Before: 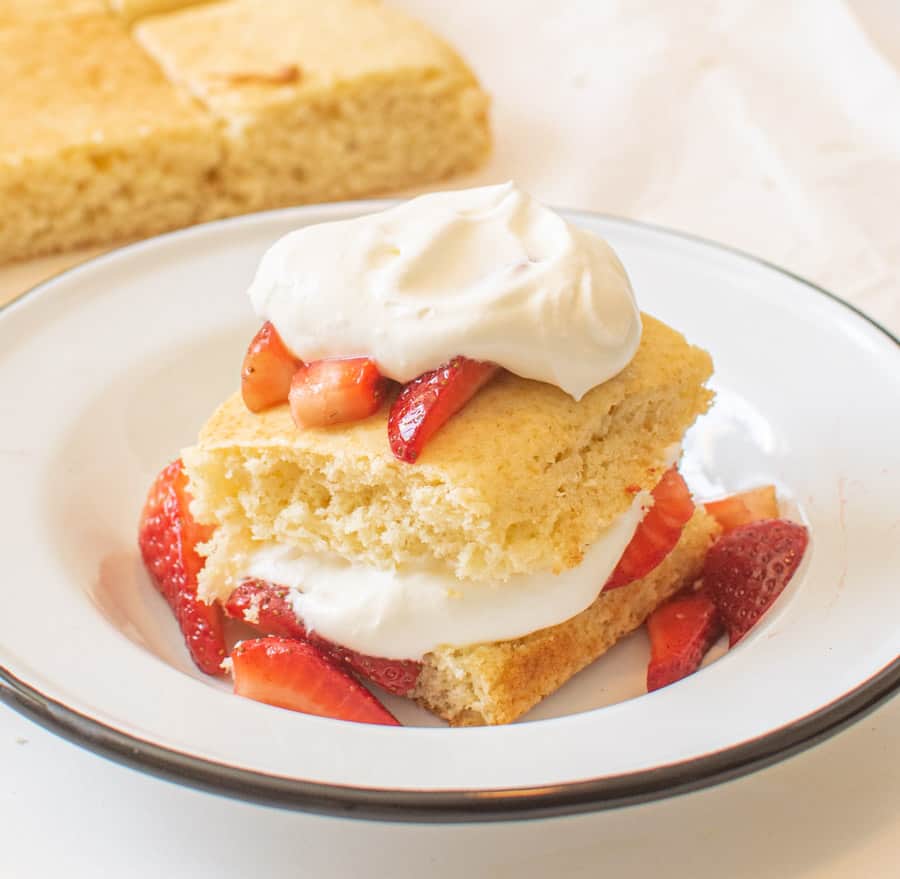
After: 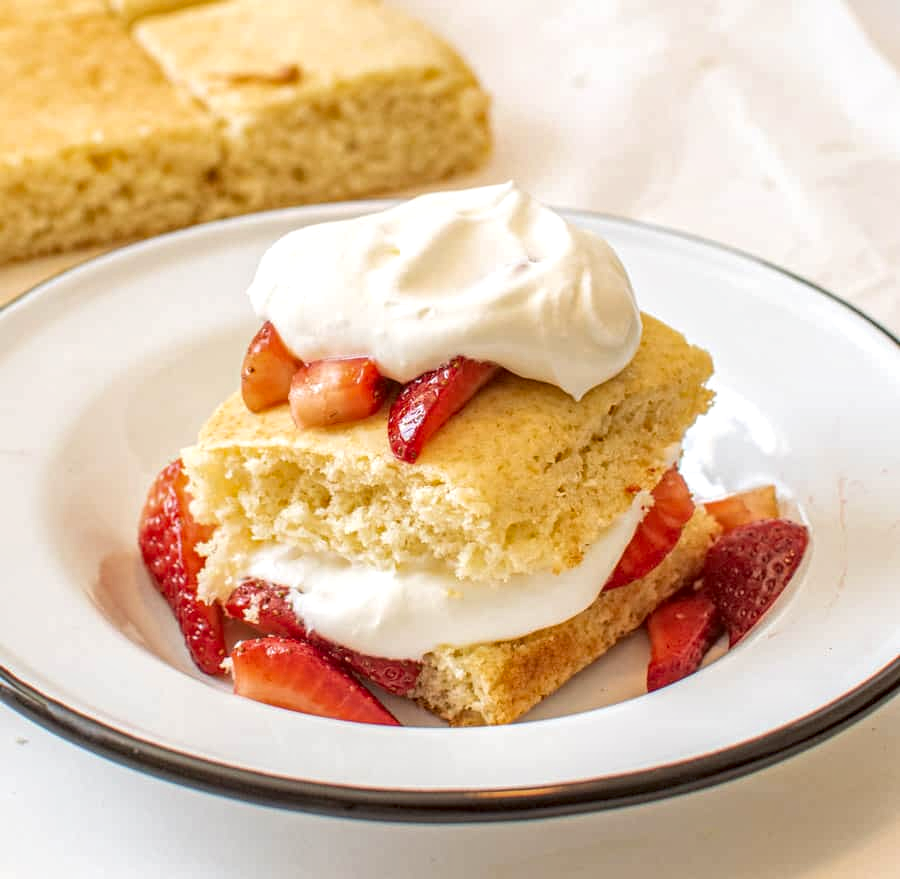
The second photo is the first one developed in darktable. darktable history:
haze removal: compatibility mode true, adaptive false
local contrast: detail 150%
